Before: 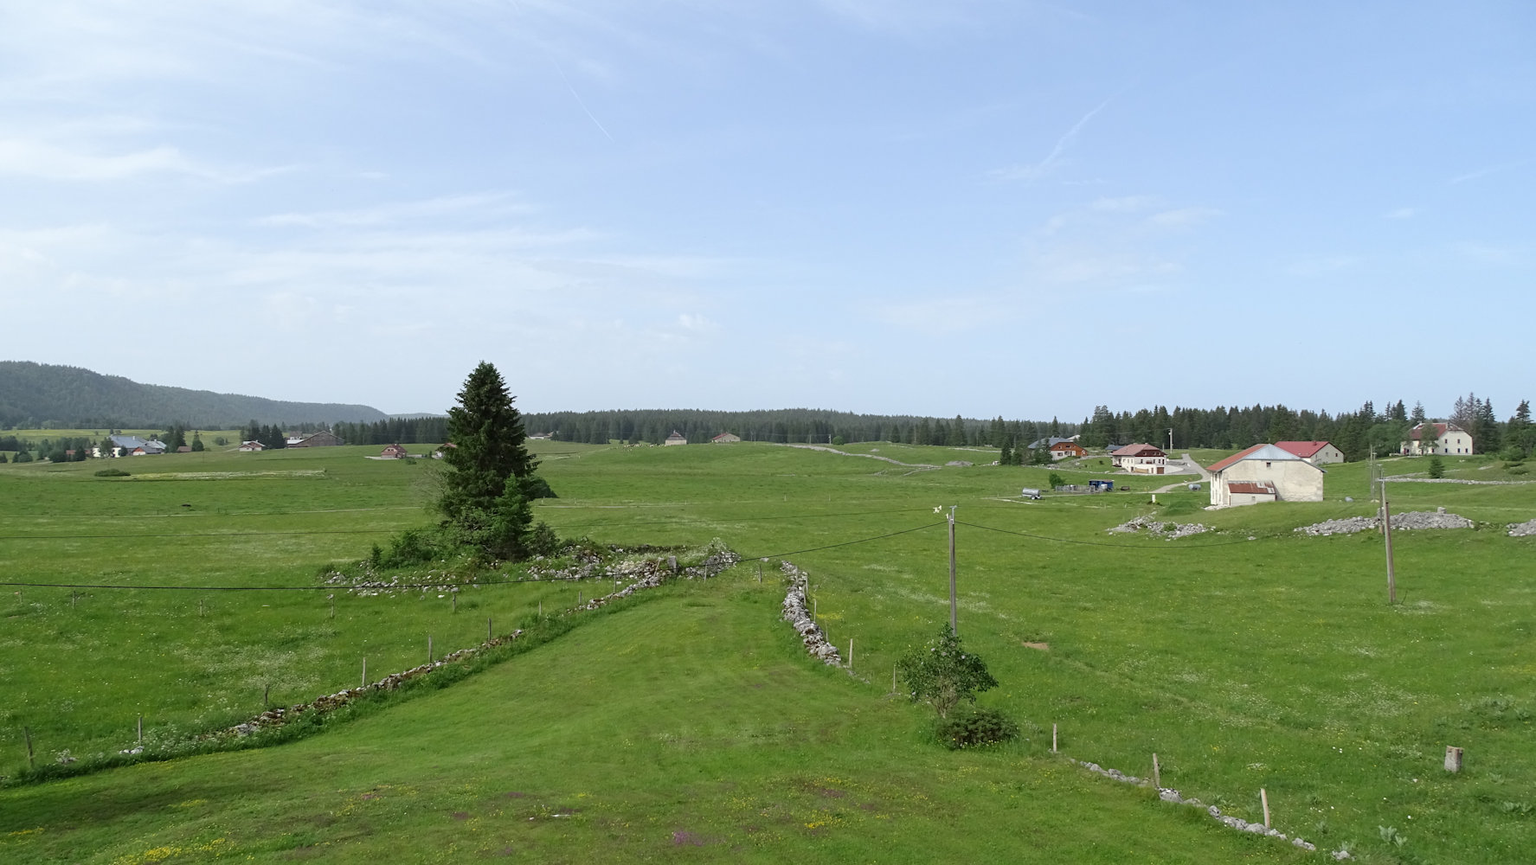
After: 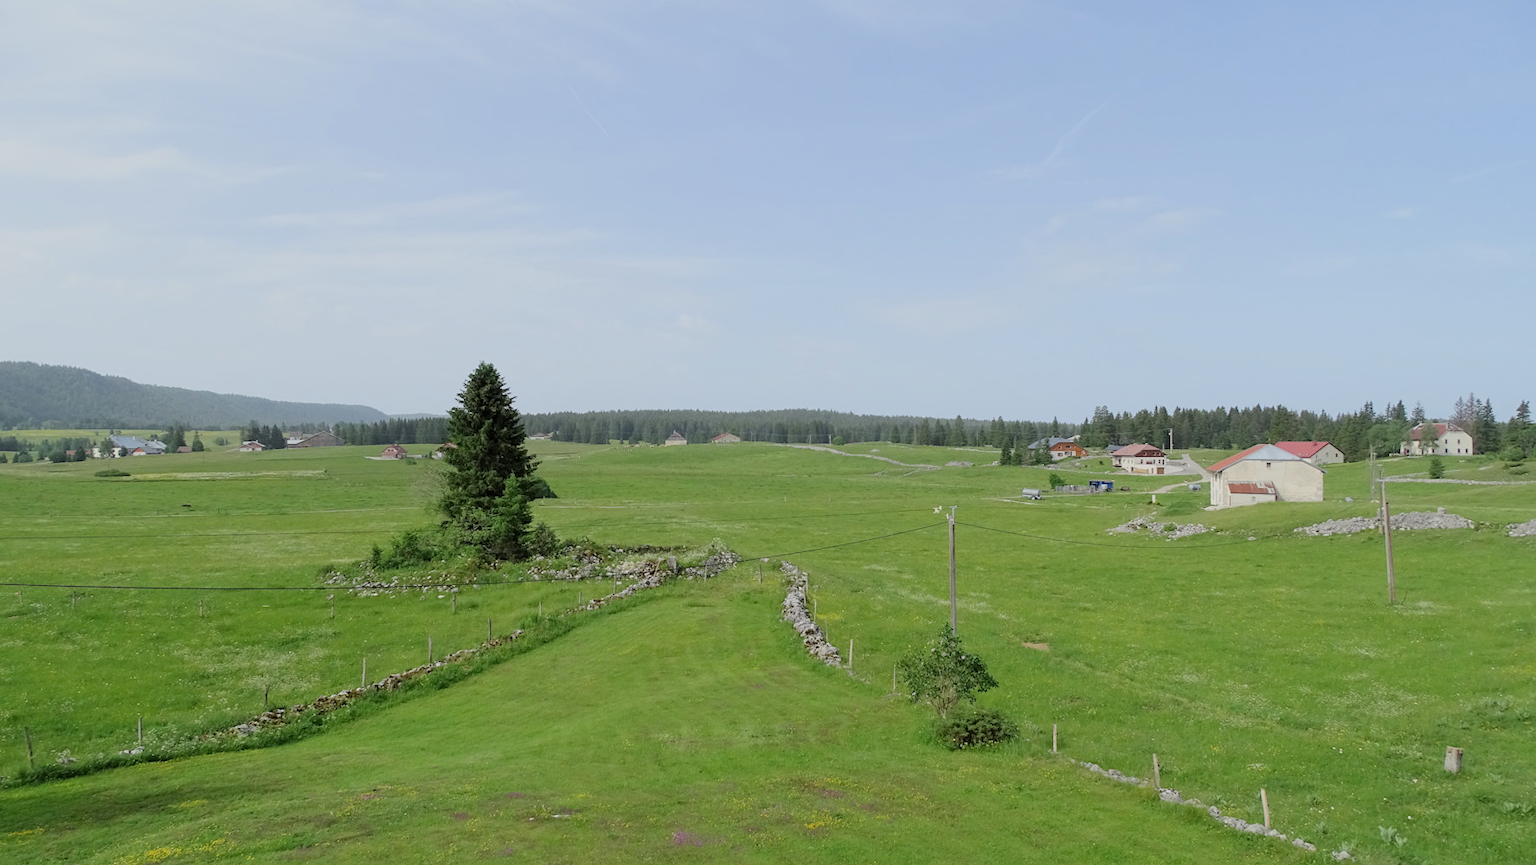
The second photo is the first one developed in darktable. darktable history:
filmic rgb: black relative exposure -8.79 EV, white relative exposure 4.98 EV, threshold 3 EV, target black luminance 0%, hardness 3.77, latitude 66.33%, contrast 0.822, shadows ↔ highlights balance 20%, color science v5 (2021), contrast in shadows safe, contrast in highlights safe, enable highlight reconstruction true
exposure: exposure 0.485 EV, compensate highlight preservation false
